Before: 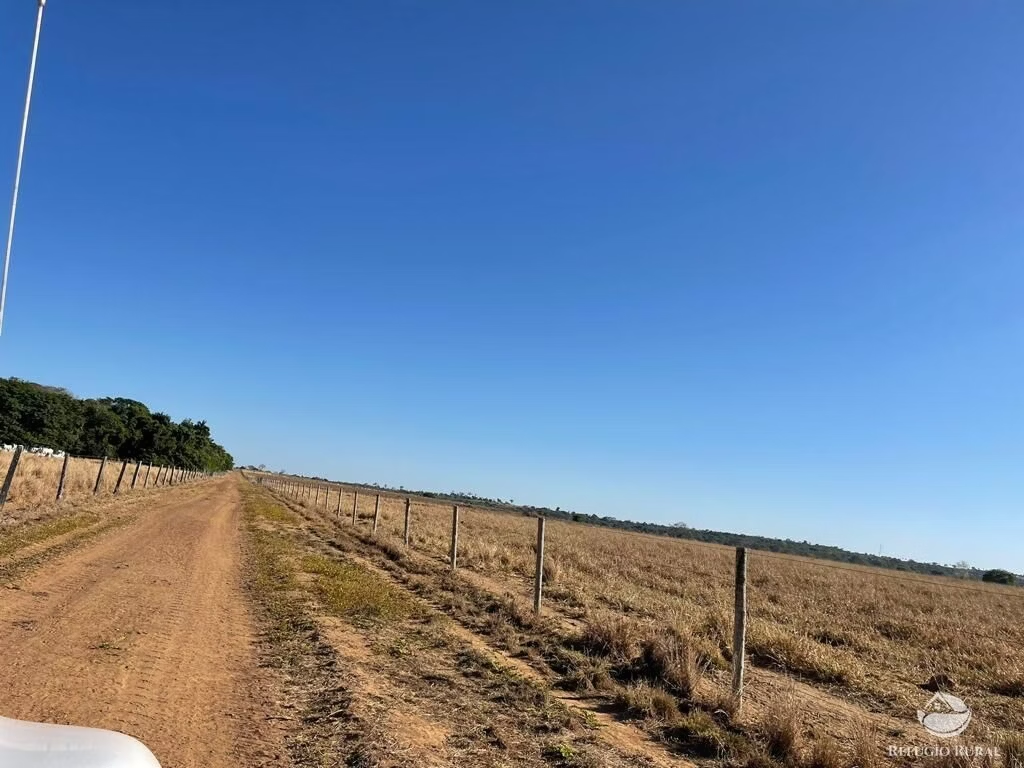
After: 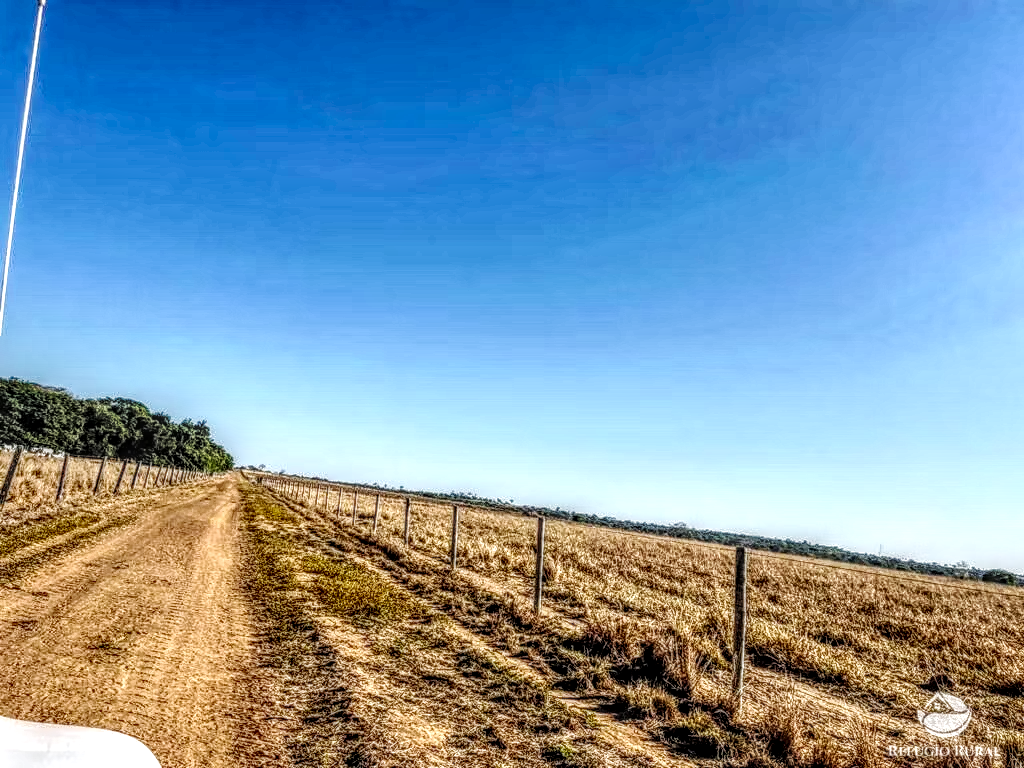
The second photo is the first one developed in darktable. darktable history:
local contrast: highlights 0%, shadows 5%, detail 298%, midtone range 0.303
base curve: curves: ch0 [(0, 0) (0.036, 0.025) (0.121, 0.166) (0.206, 0.329) (0.605, 0.79) (1, 1)], preserve colors none
